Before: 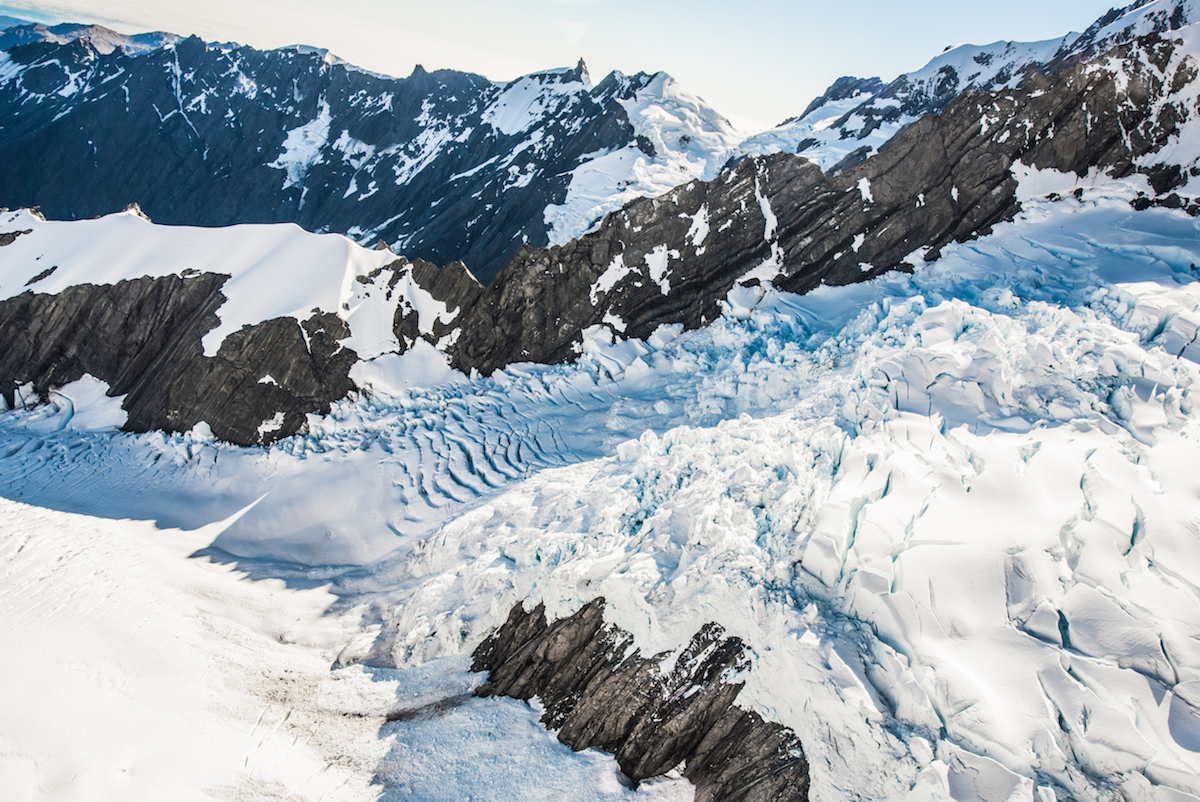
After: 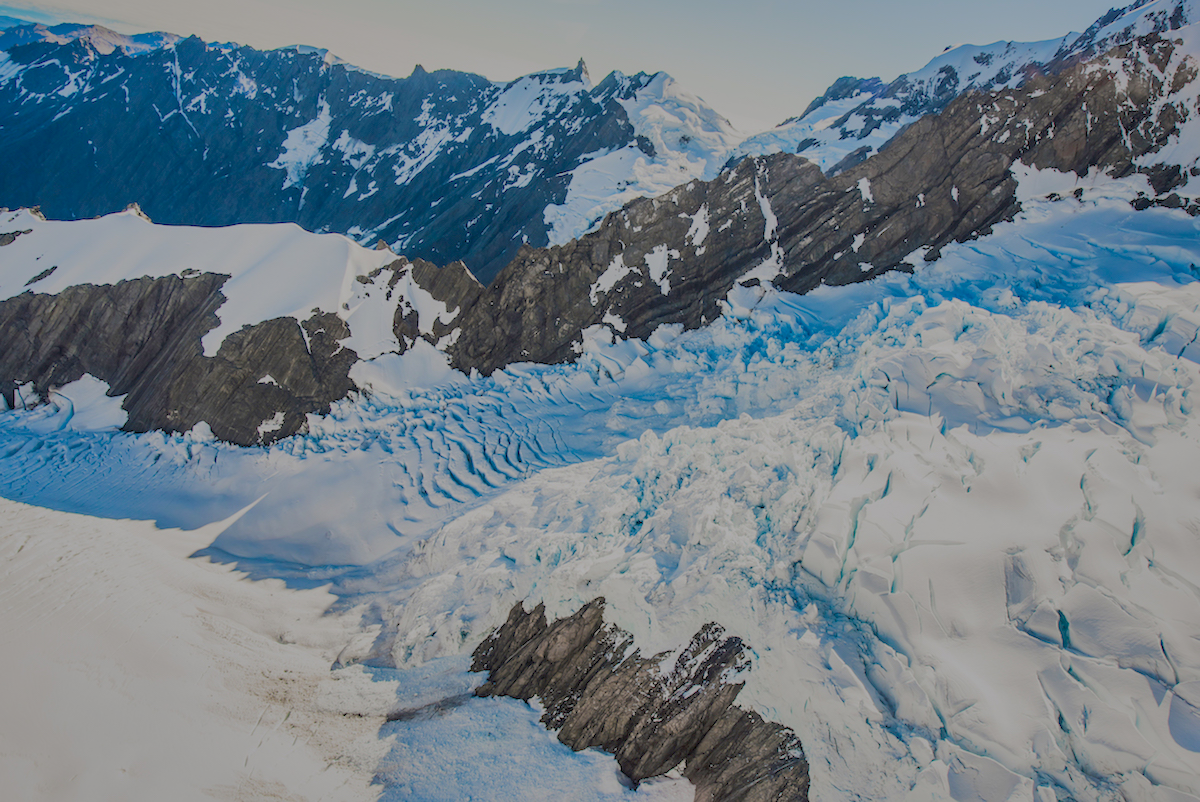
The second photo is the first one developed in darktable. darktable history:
color balance rgb: perceptual saturation grading › global saturation 31.327%, contrast -29.546%
exposure: black level correction 0.001, exposure 0.499 EV, compensate exposure bias true, compensate highlight preservation false
shadows and highlights: shadows 39.81, highlights -59.82
